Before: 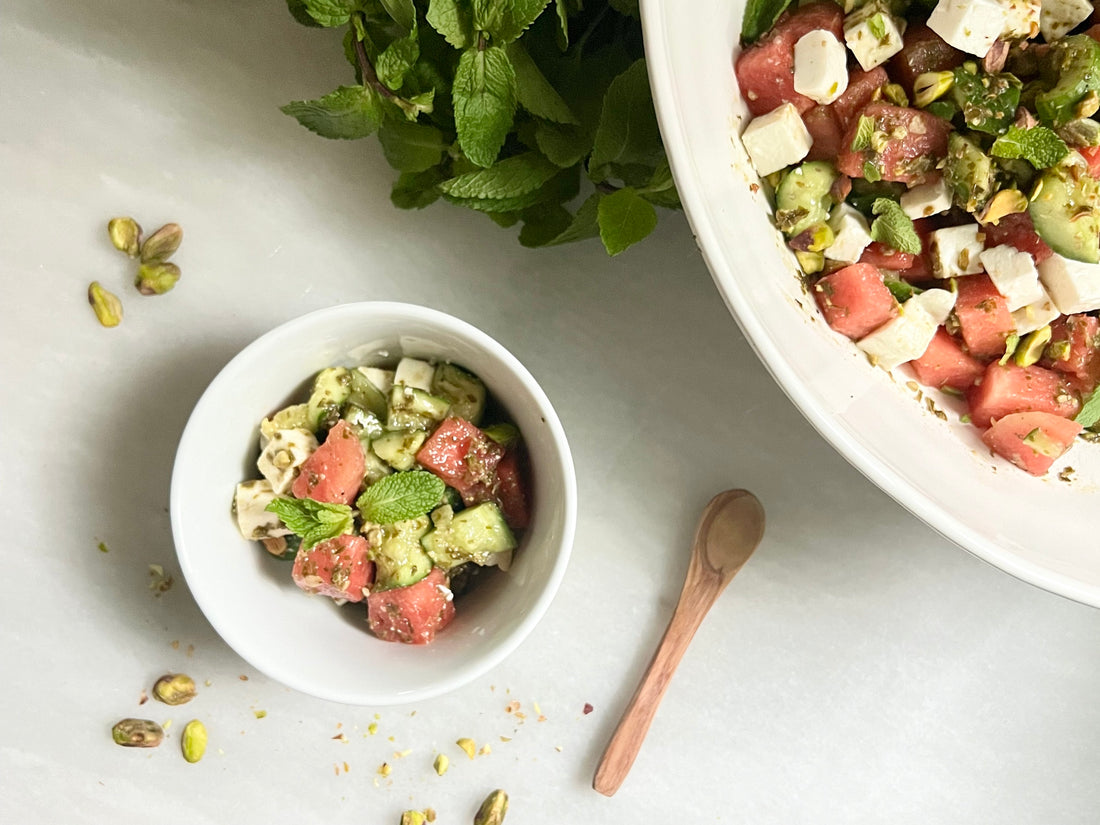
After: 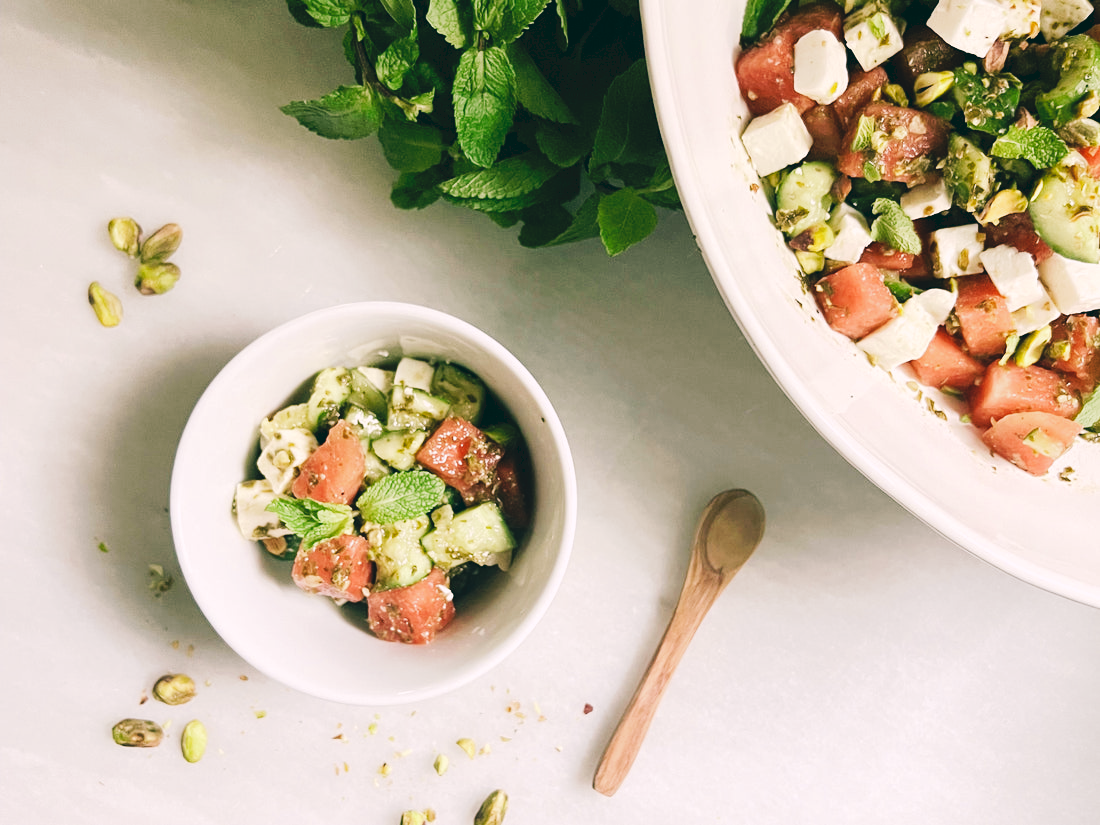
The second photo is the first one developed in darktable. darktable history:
tone curve: curves: ch0 [(0, 0) (0.003, 0.077) (0.011, 0.078) (0.025, 0.078) (0.044, 0.08) (0.069, 0.088) (0.1, 0.102) (0.136, 0.12) (0.177, 0.148) (0.224, 0.191) (0.277, 0.261) (0.335, 0.335) (0.399, 0.419) (0.468, 0.522) (0.543, 0.611) (0.623, 0.702) (0.709, 0.779) (0.801, 0.855) (0.898, 0.918) (1, 1)], preserve colors none
color look up table: target L [96.96, 97.78, 93.54, 92.28, 93.56, 93.56, 81.44, 73.95, 66.45, 54.51, 51.32, 49.05, 46.73, 20.34, 200.99, 74.67, 81.39, 69.11, 61.14, 61.88, 52.54, 53.45, 47.86, 47.38, 43.27, 43.13, 30.38, 22.21, 17.18, 88.54, 72.61, 72, 69.41, 57.54, 65.25, 55.59, 48.64, 49.49, 35.69, 31.47, 16.08, 6.146, 3.368, 80.31, 67.47, 64.24, 55.2, 41.35, 25.74], target a [-0.242, -13, -27.28, -23.76, -21.84, -6.561, -15.43, -21.05, -46.89, -37.89, -7.83, -9.465, -25.7, -28.82, 0, 21.79, 0.779, 38.92, 42.21, 16.36, 64.53, 22.19, 65.93, 62.6, 21.8, 46.92, 0.703, 19.5, 20.72, 17.4, 41.96, 6.134, 33.53, 11.96, 62.08, 67.7, 19.79, 39.48, 50.25, 38.42, 21.45, -18.3, -6.344, -17.74, 0.697, -4.877, -19.99, 4.297, -4.367], target b [16.42, 42.31, 35.39, 16.72, 0.852, 3.69, 31.56, 4.5, 42.27, 27.2, 26.86, 6.812, 2.096, 14.18, -0.001, 44.77, 76.32, 20.95, 59.41, 44.22, 45.89, 12.27, 25.7, 56.25, 41.5, 42.71, 2.004, 25.75, 4.643, -11.99, -12.92, 0.973, -36.98, -10.16, -37.83, -16.91, -68.2, -27.28, -57.03, -17.53, -41.34, -8.193, -28.44, -17.88, -22.44, -45.68, -17.01, -51.87, -21.26], num patches 49
